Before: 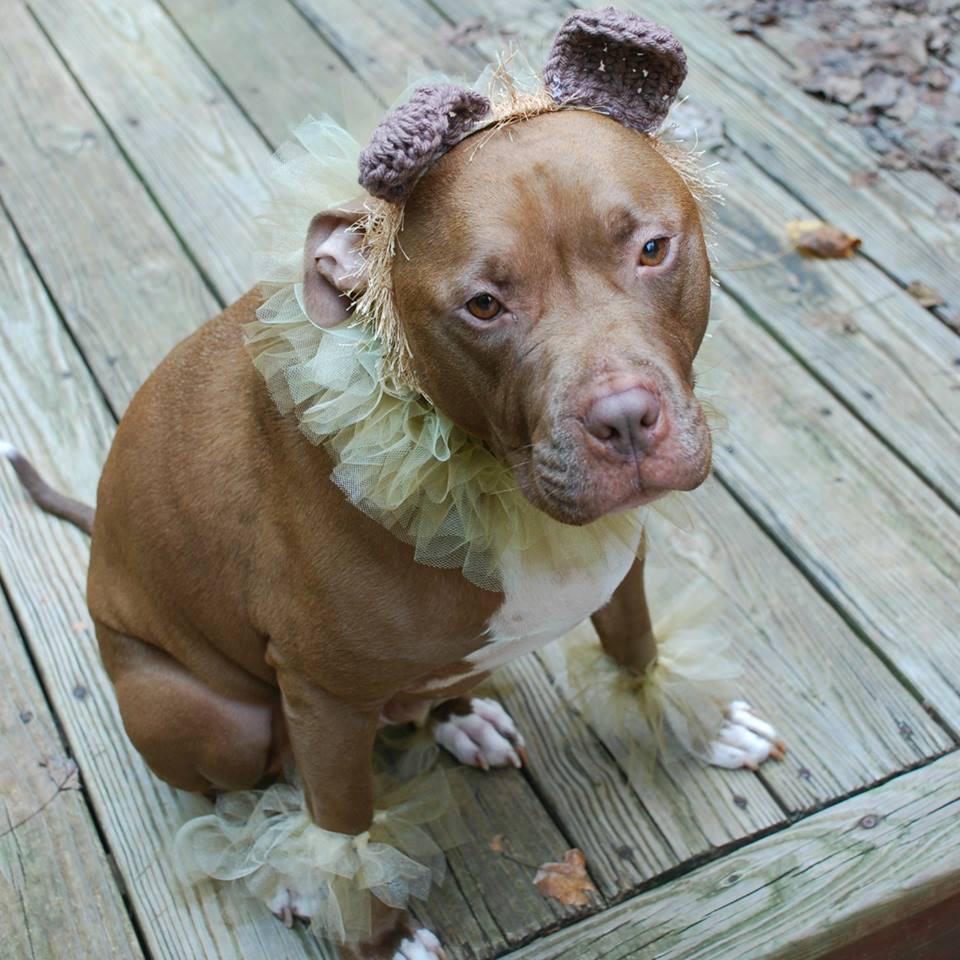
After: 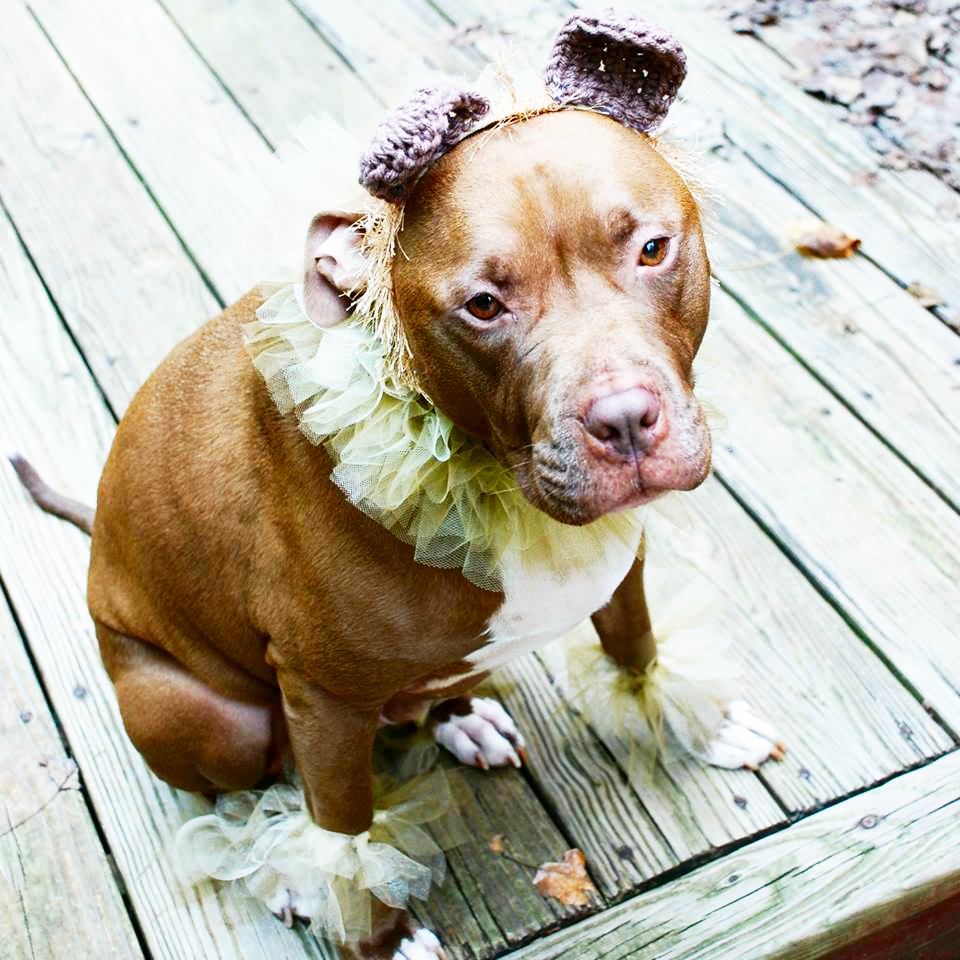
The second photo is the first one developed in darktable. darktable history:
contrast brightness saturation: contrast 0.07, brightness -0.14, saturation 0.11
base curve: curves: ch0 [(0, 0) (0.007, 0.004) (0.027, 0.03) (0.046, 0.07) (0.207, 0.54) (0.442, 0.872) (0.673, 0.972) (1, 1)], preserve colors none
